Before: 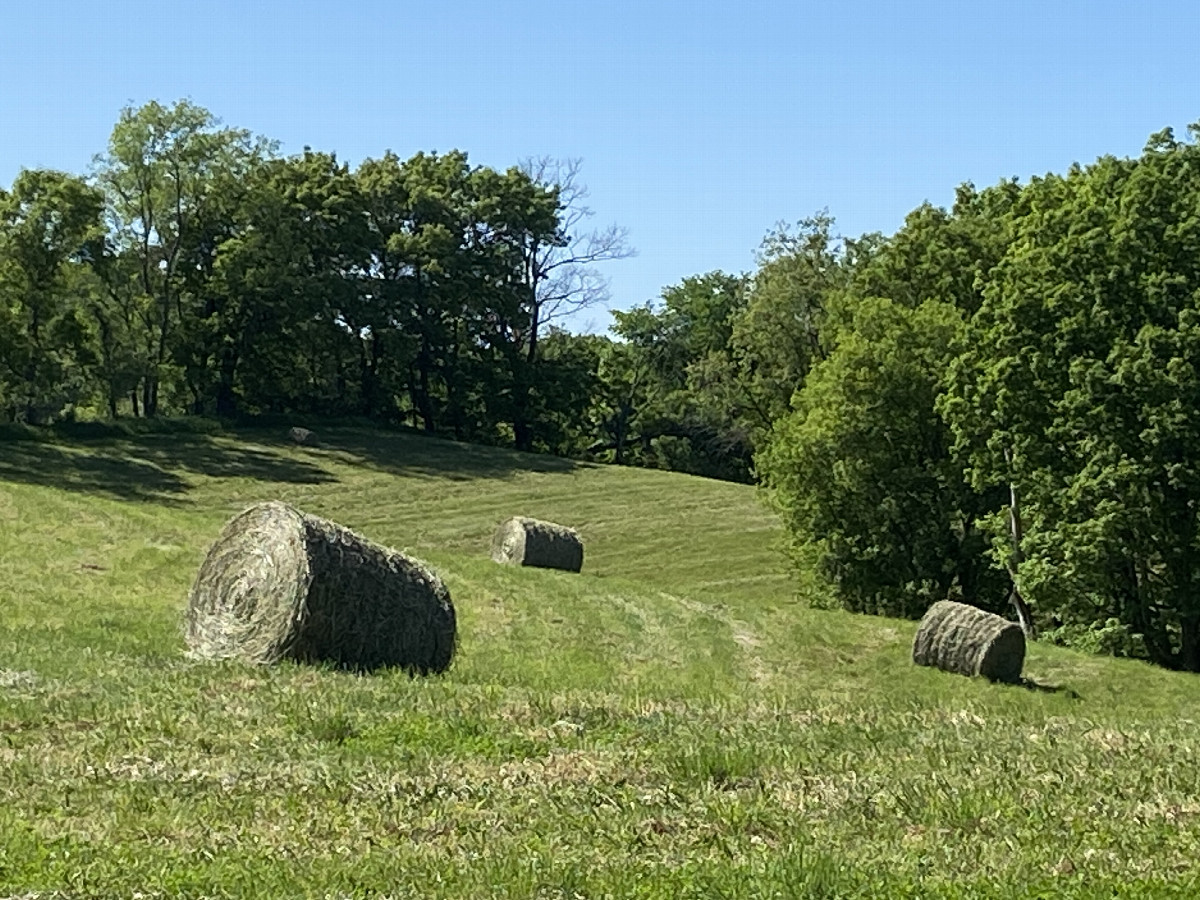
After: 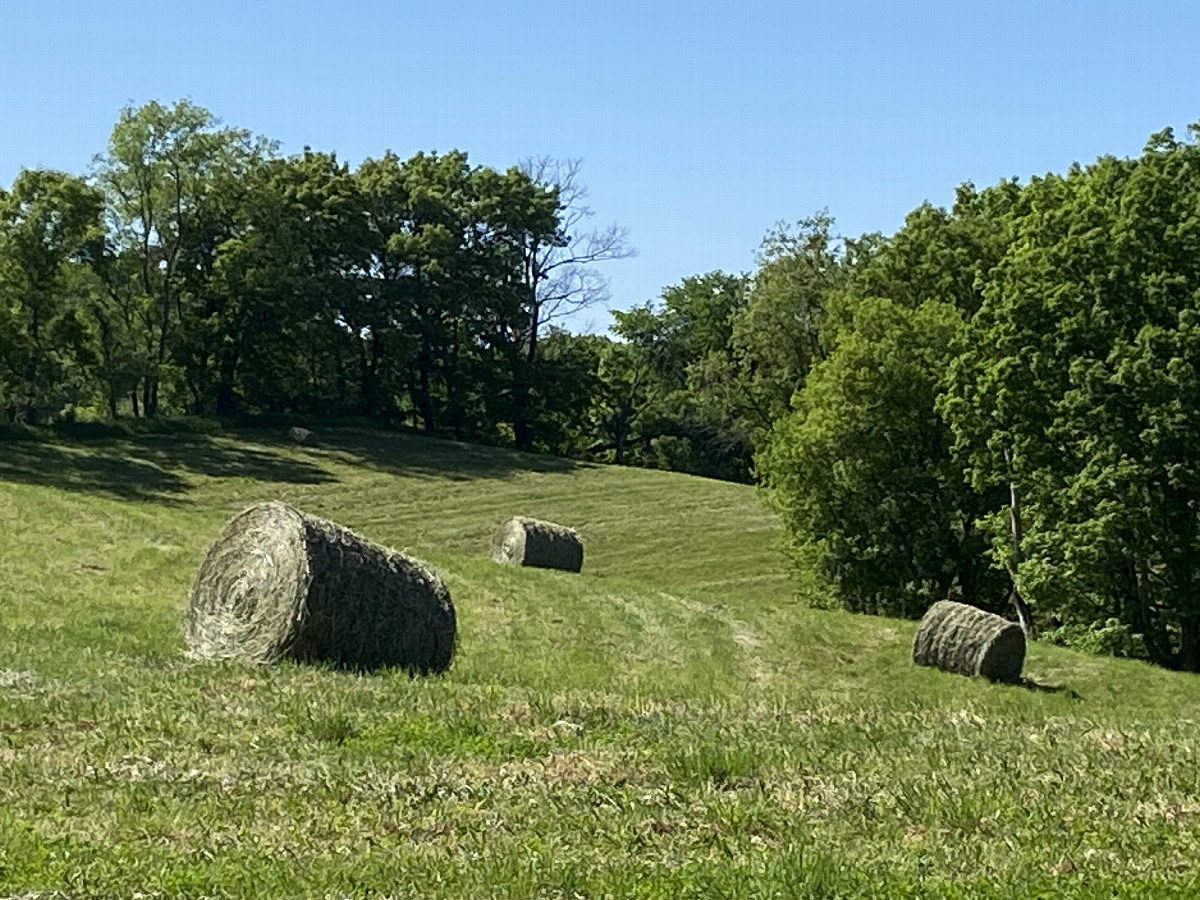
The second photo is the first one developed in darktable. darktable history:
contrast brightness saturation: contrast 0.031, brightness -0.034
